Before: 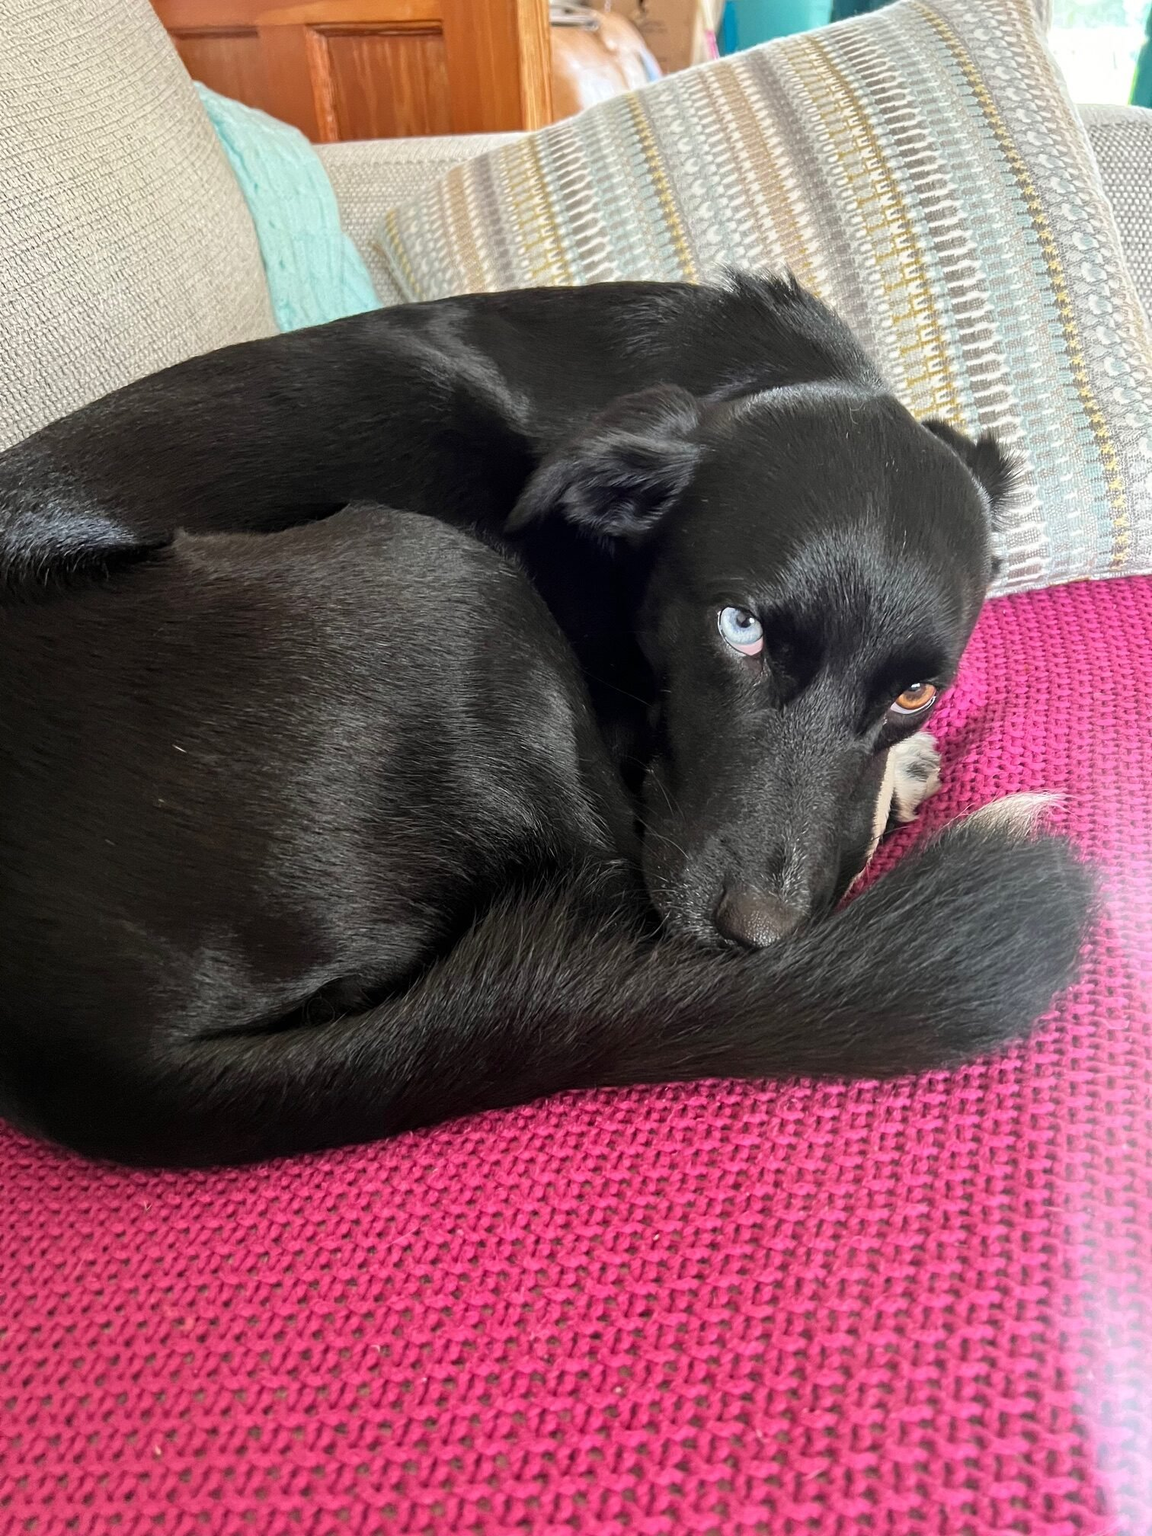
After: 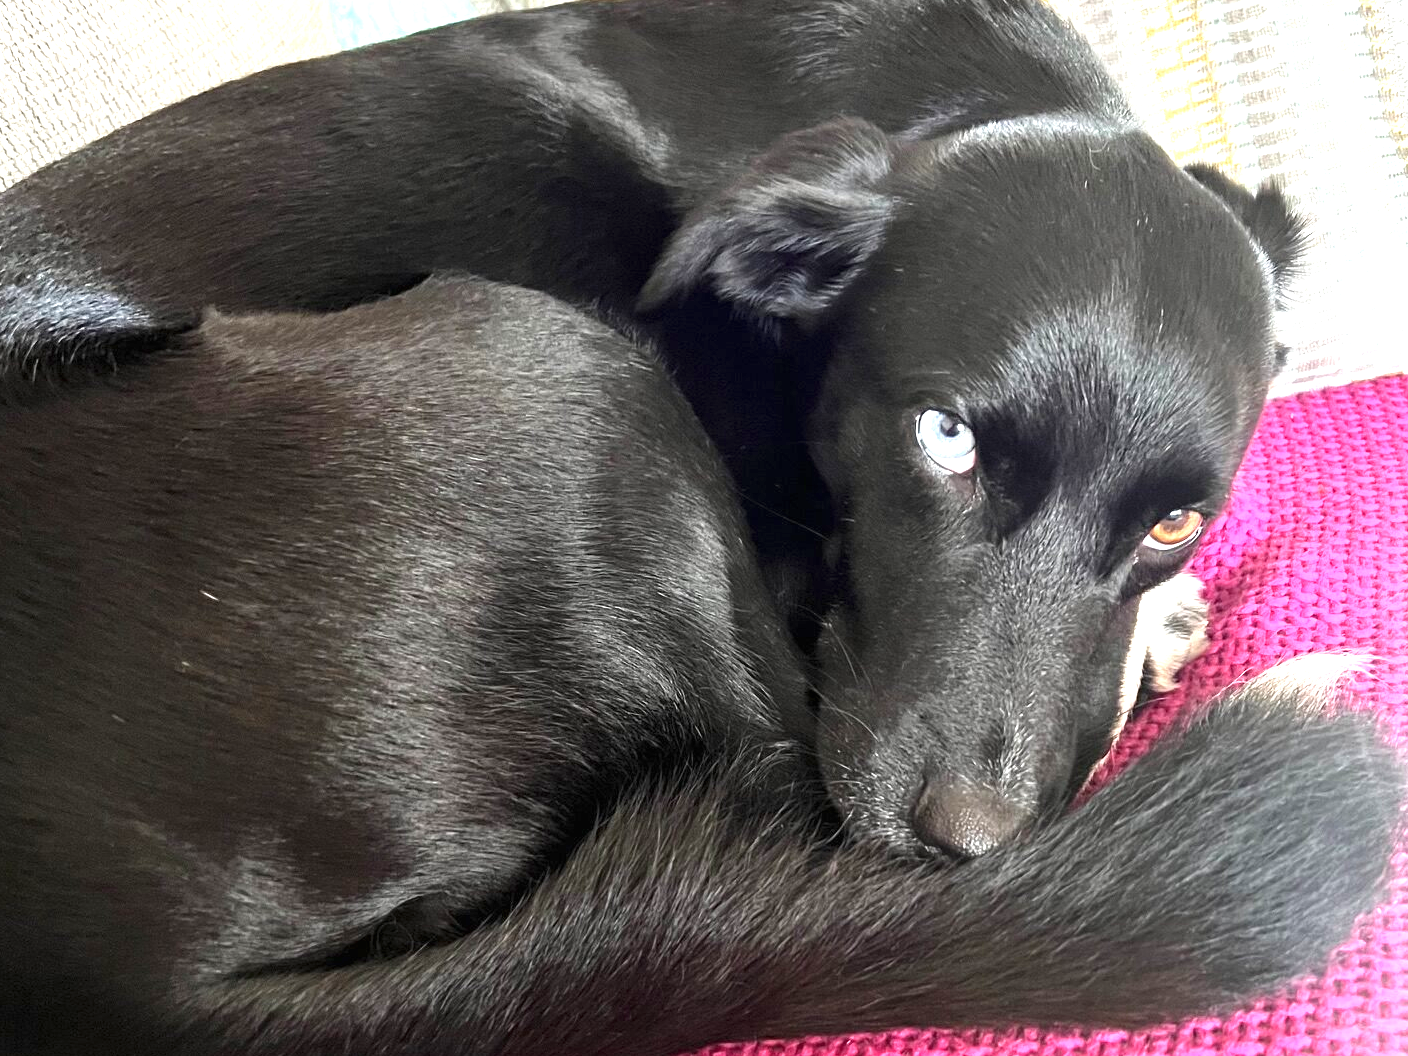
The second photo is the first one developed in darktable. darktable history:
crop: left 1.744%, top 19.225%, right 5.069%, bottom 28.357%
exposure: black level correction 0, exposure 1.198 EV, compensate exposure bias true, compensate highlight preservation false
